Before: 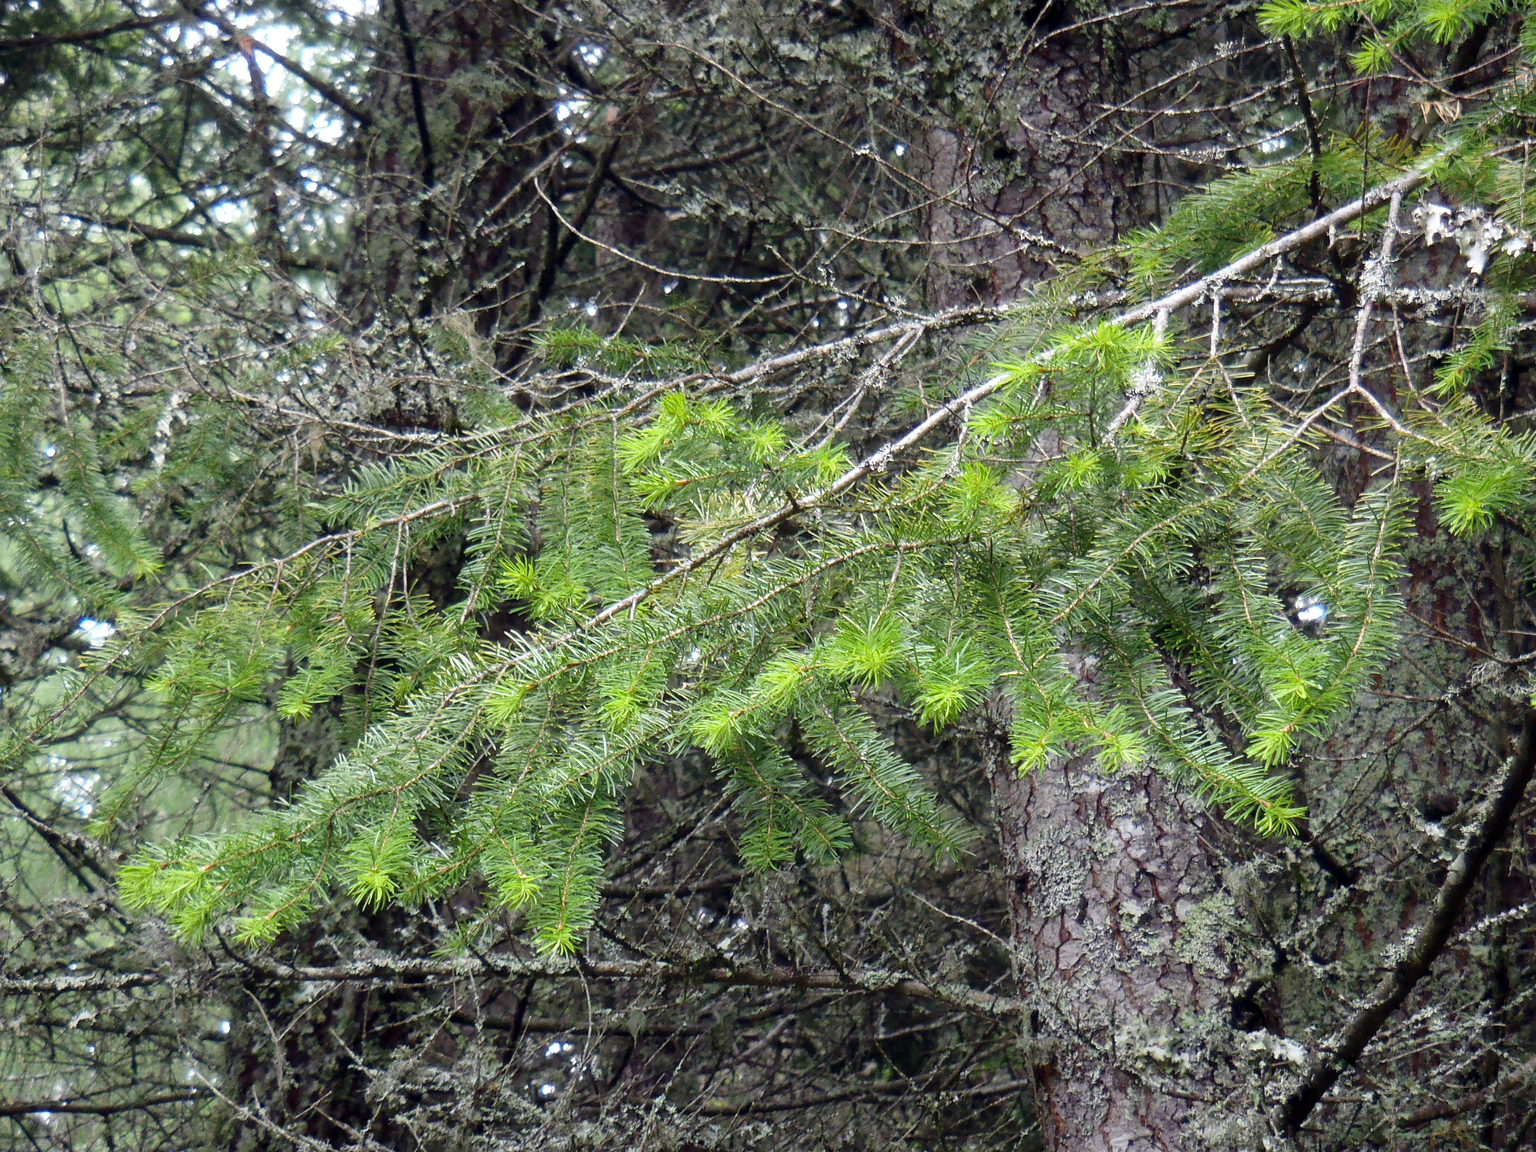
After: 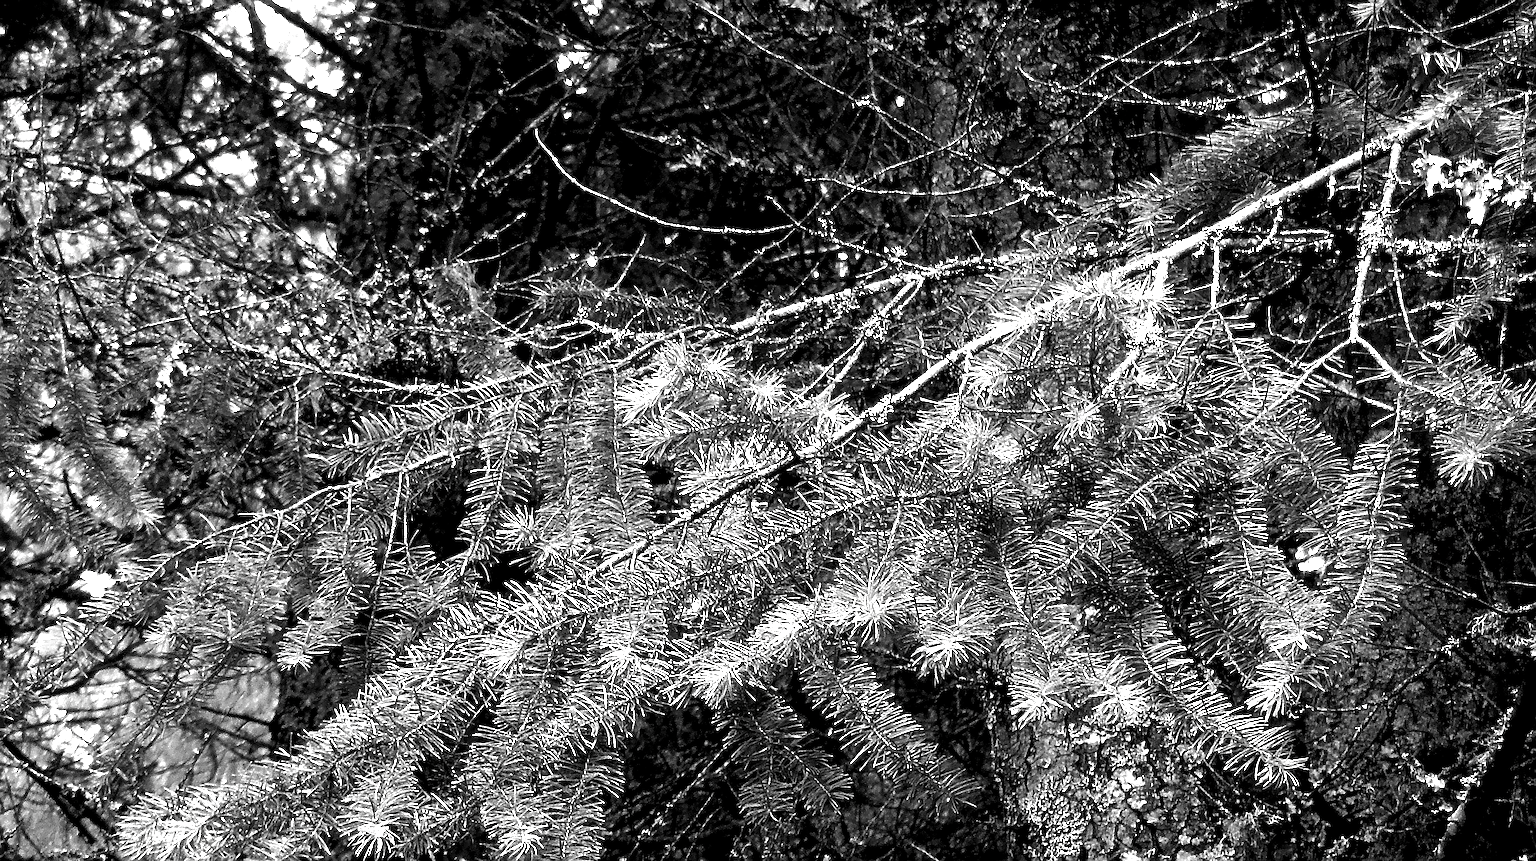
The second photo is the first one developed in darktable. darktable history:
contrast brightness saturation: contrast -0.036, brightness -0.607, saturation -0.998
exposure: black level correction 0.037, exposure 0.902 EV, compensate exposure bias true, compensate highlight preservation false
crop: top 4.298%, bottom 20.86%
tone equalizer: smoothing diameter 24.84%, edges refinement/feathering 6.21, preserve details guided filter
sharpen: radius 3.962
